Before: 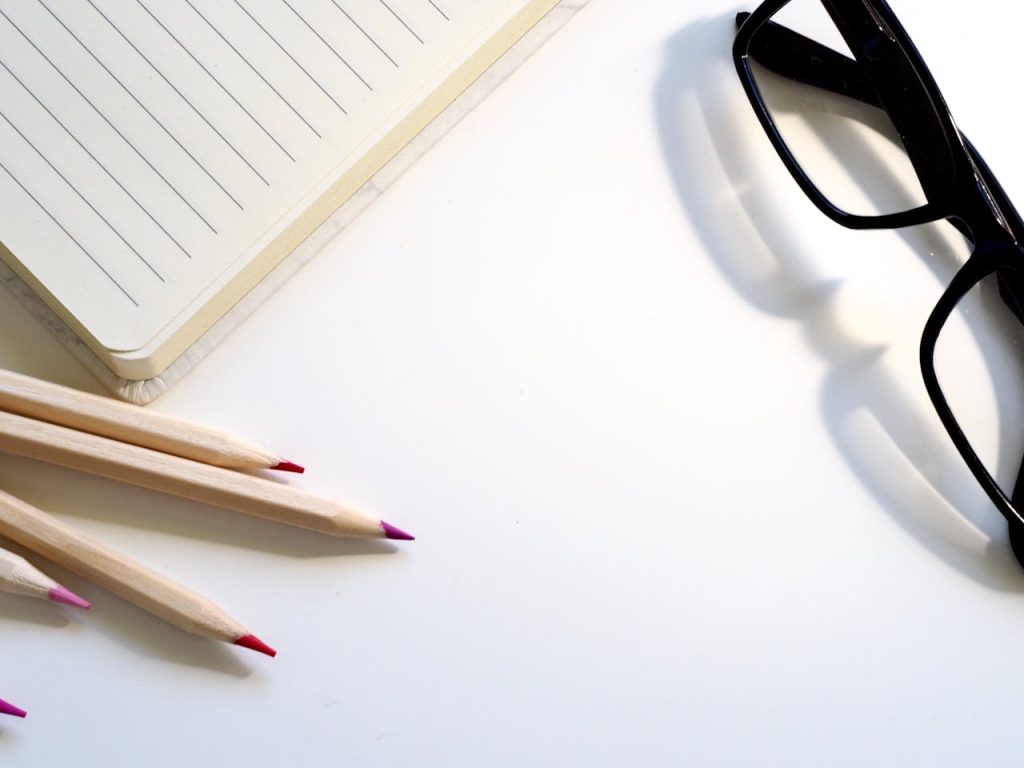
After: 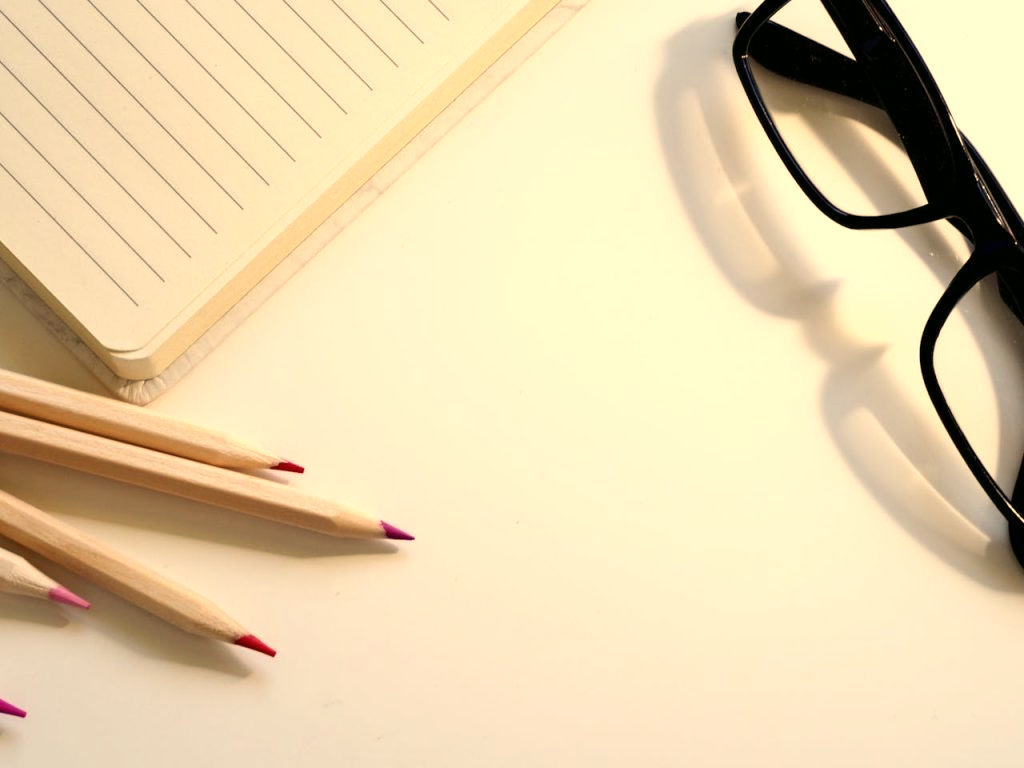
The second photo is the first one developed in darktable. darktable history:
white balance: red 1.123, blue 0.83
color balance: mode lift, gamma, gain (sRGB), lift [1, 0.99, 1.01, 0.992], gamma [1, 1.037, 0.974, 0.963]
